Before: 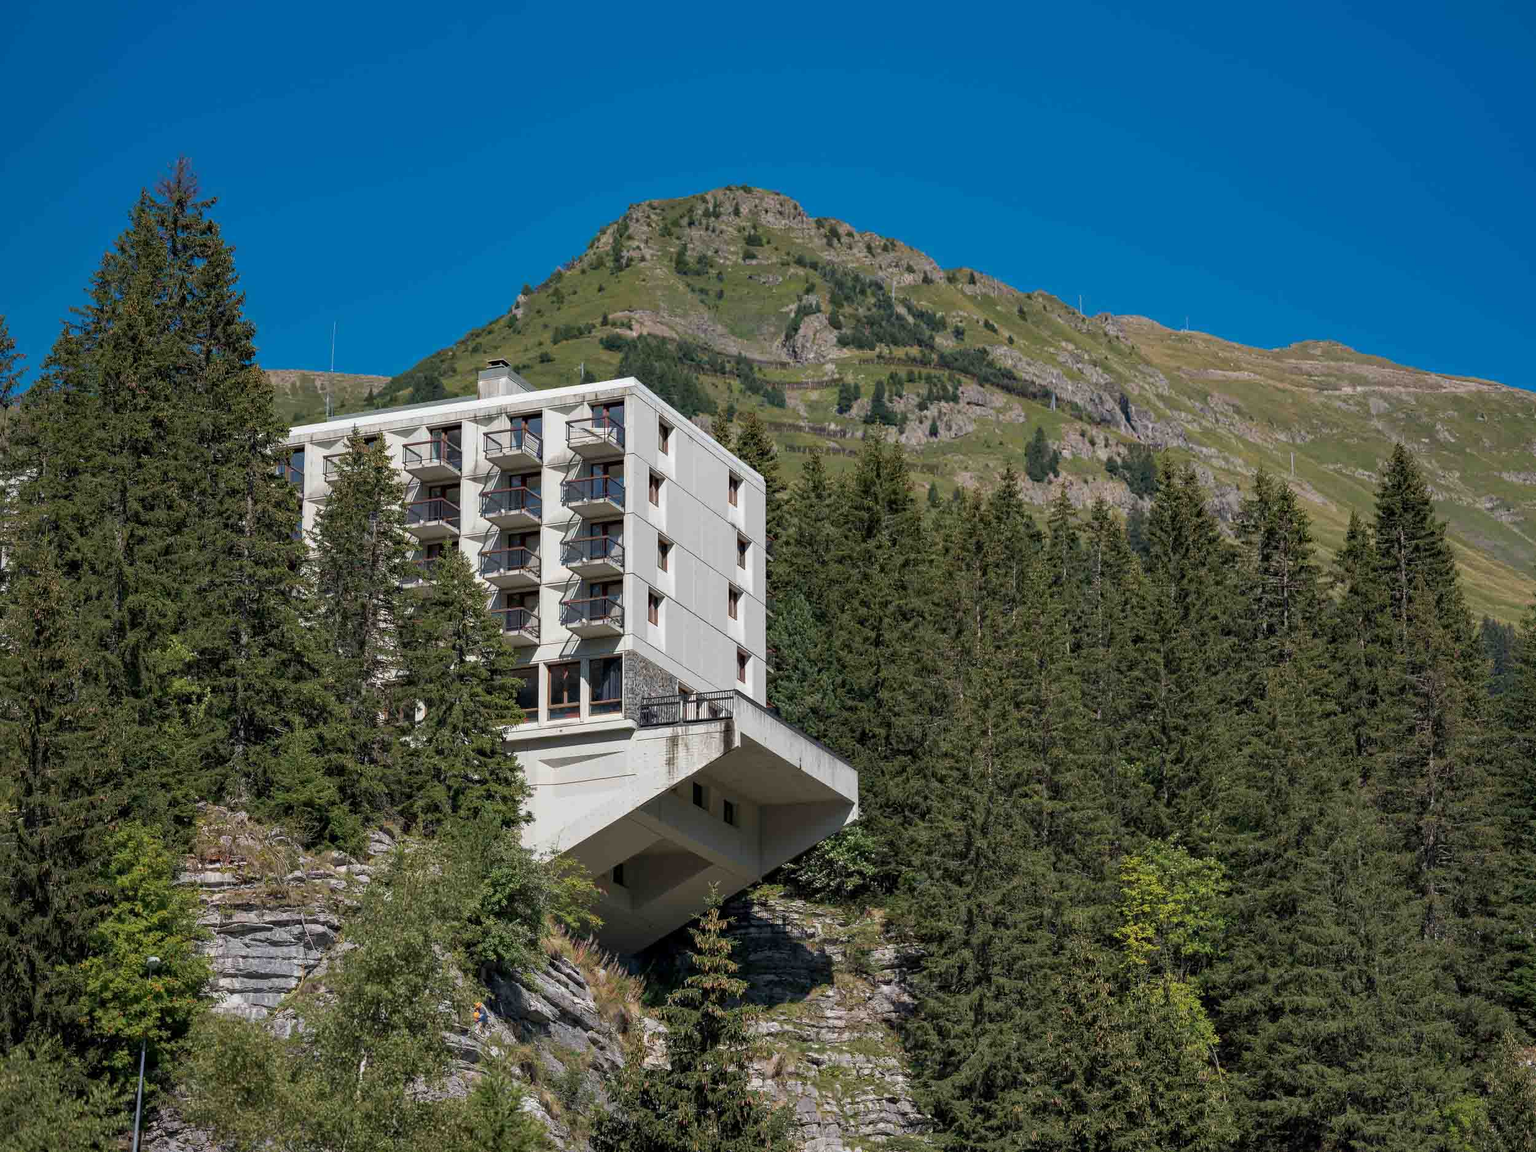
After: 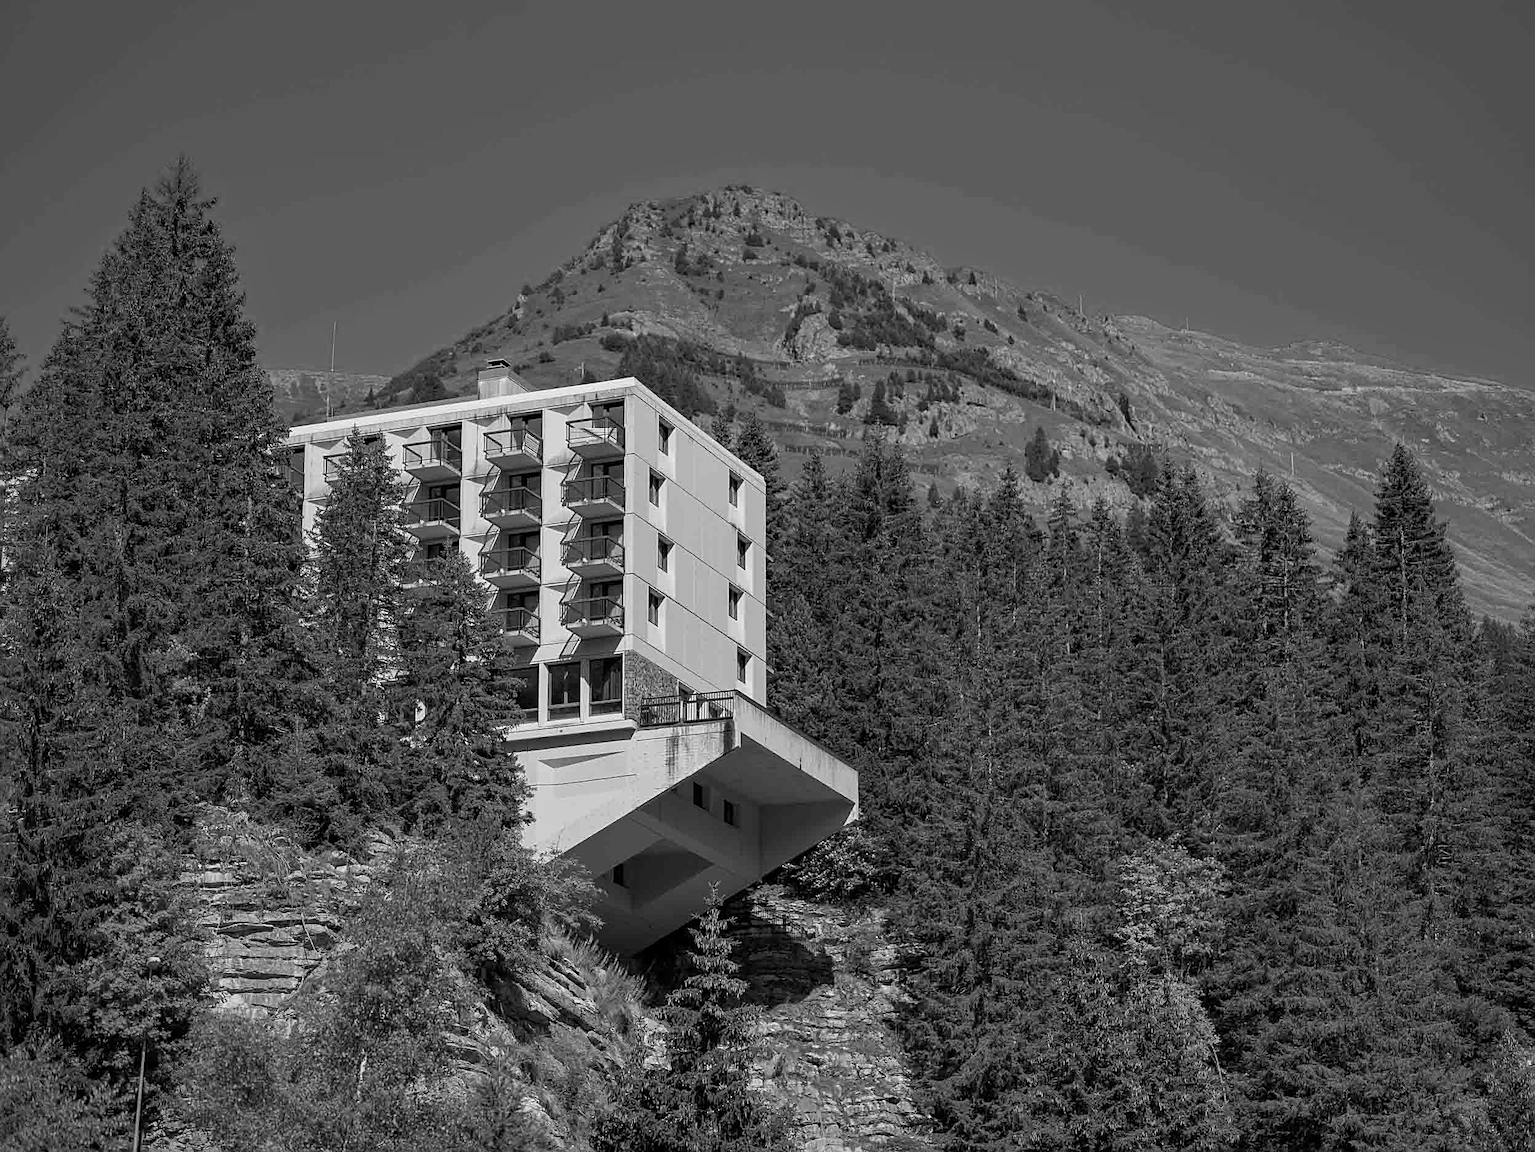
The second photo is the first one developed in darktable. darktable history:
sharpen: on, module defaults
monochrome: a 30.25, b 92.03
white balance: red 0.983, blue 1.036
